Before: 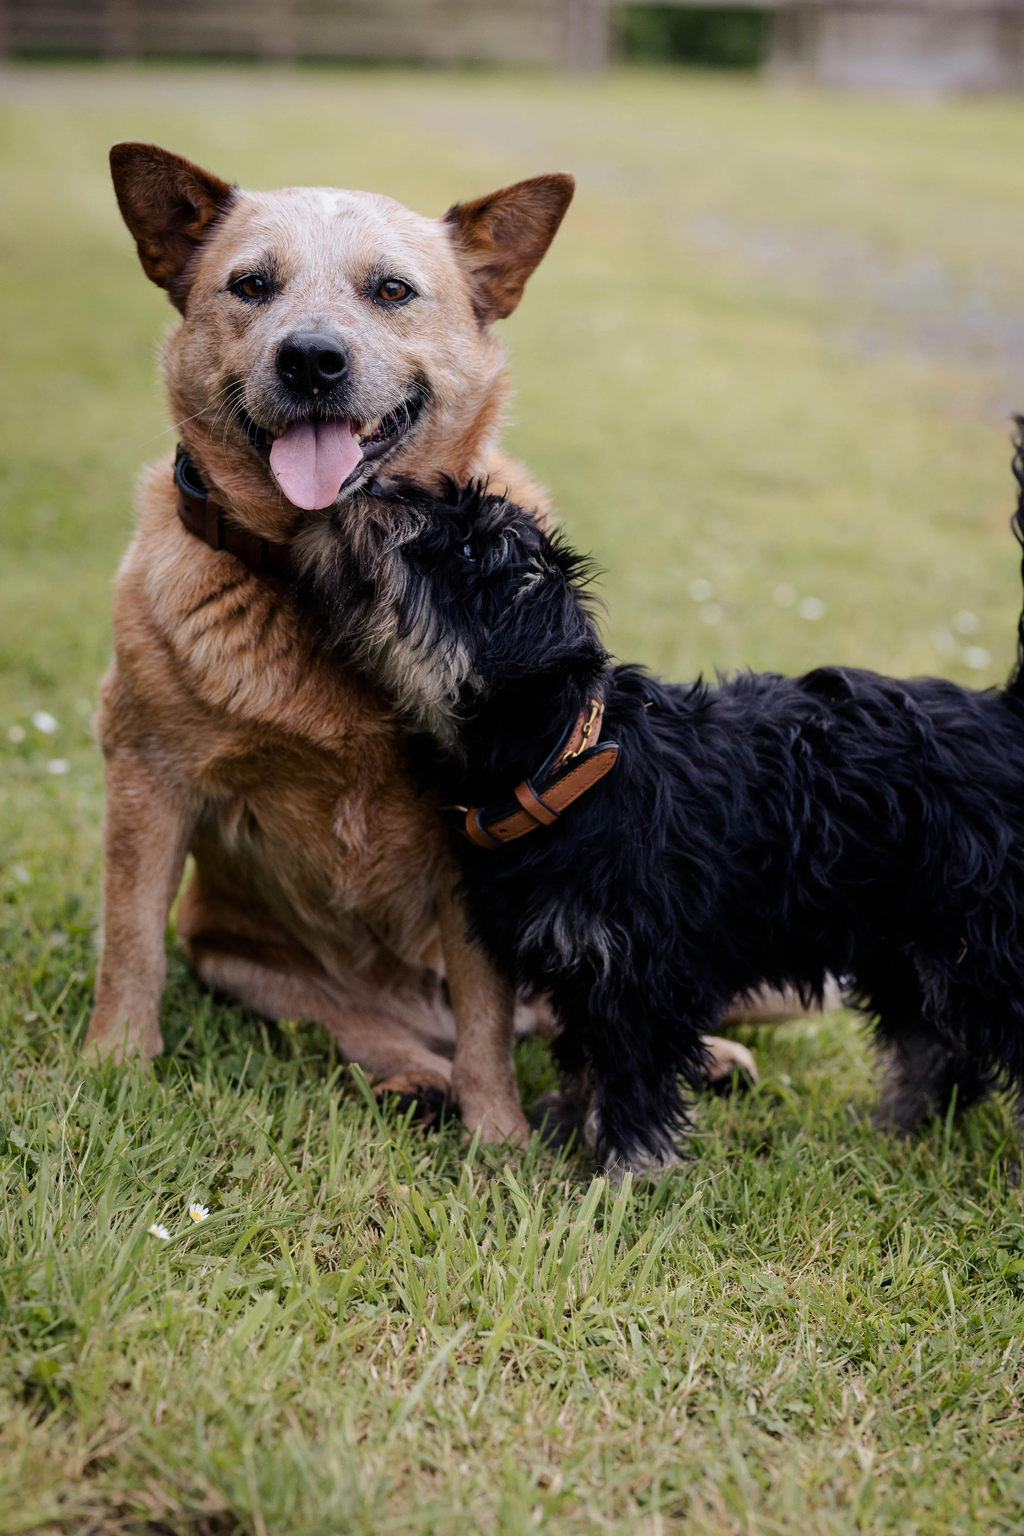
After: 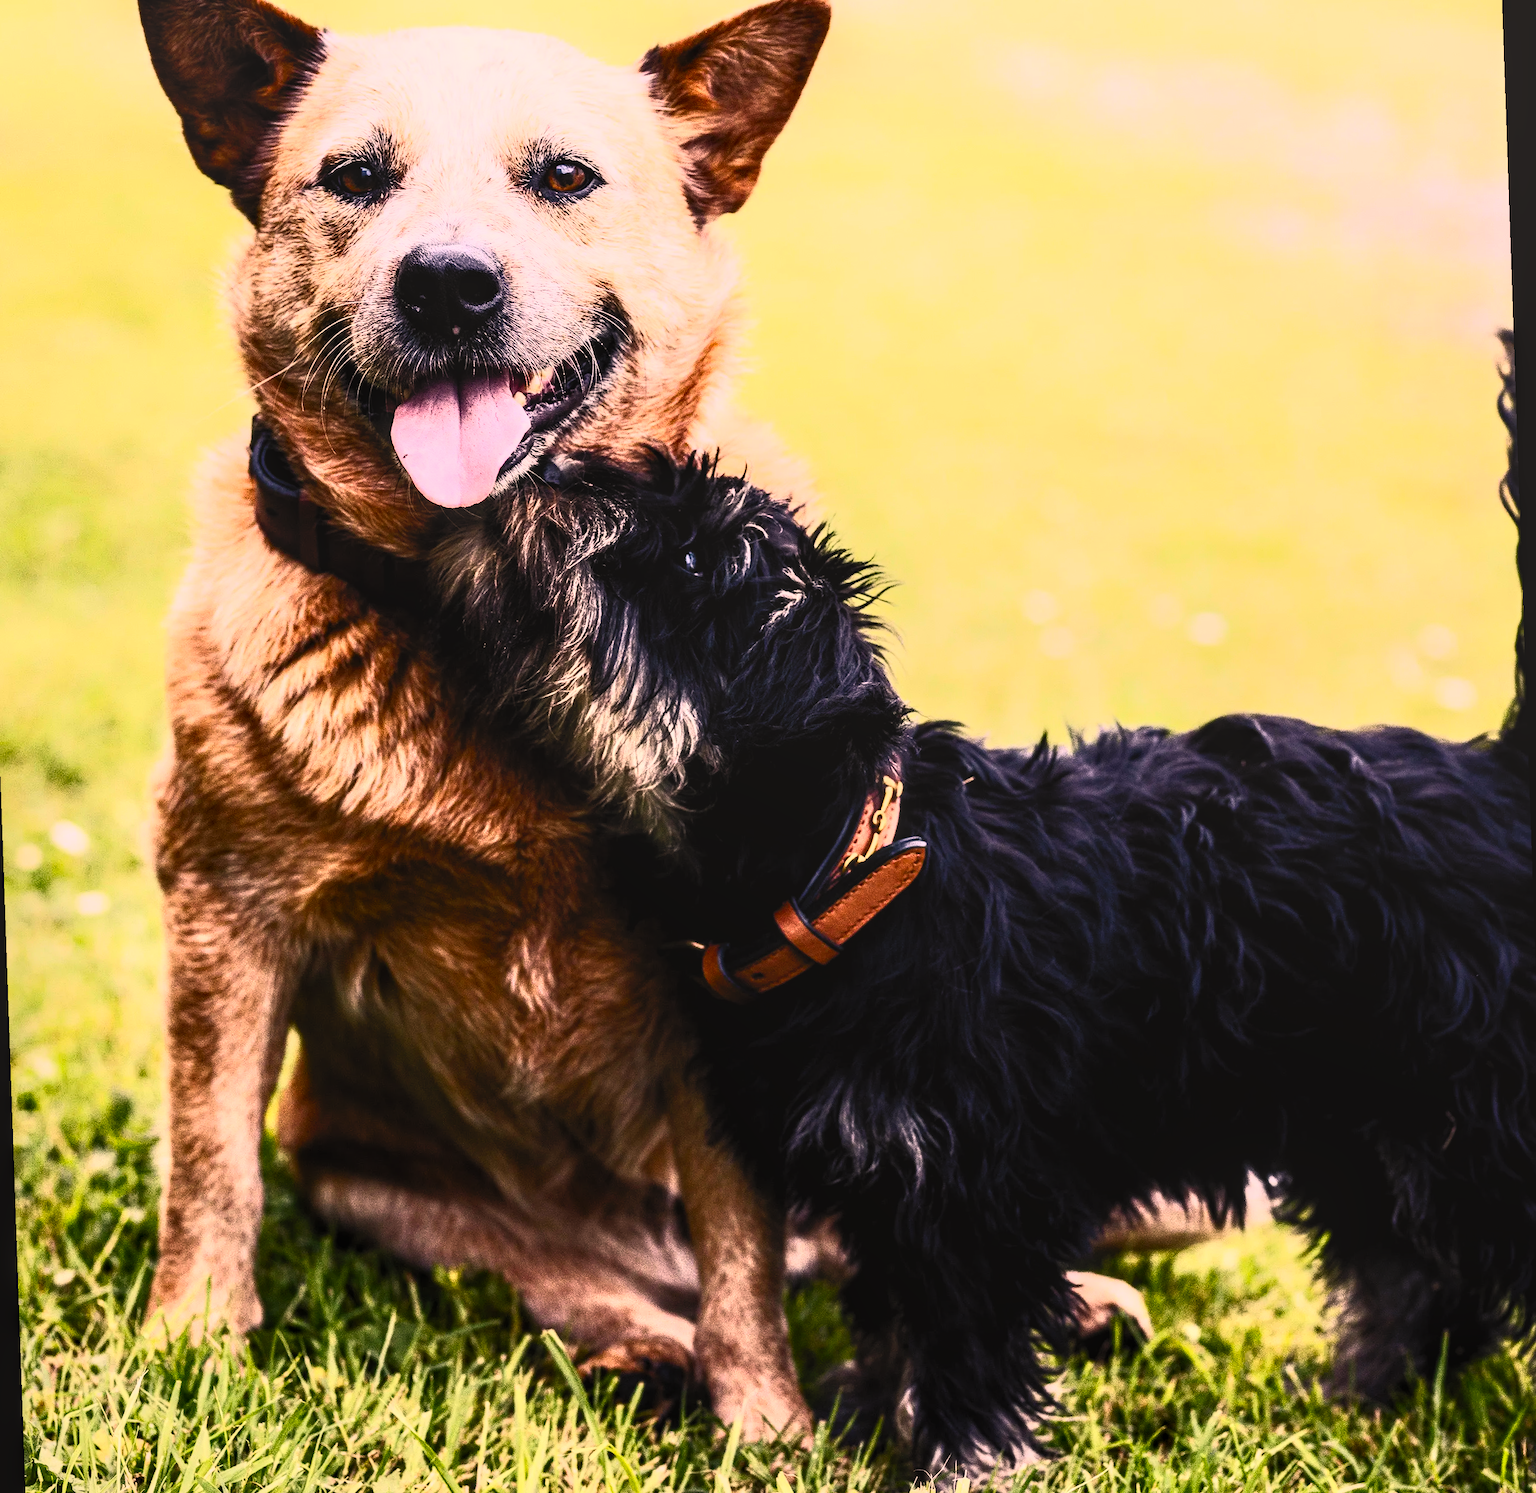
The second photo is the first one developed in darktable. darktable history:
contrast brightness saturation: contrast 0.83, brightness 0.59, saturation 0.59
local contrast: on, module defaults
exposure: exposure 0.078 EV, compensate highlight preservation false
crop and rotate: top 8.293%, bottom 20.996%
tone equalizer: on, module defaults
rotate and perspective: rotation -2°, crop left 0.022, crop right 0.978, crop top 0.049, crop bottom 0.951
color correction: highlights a* 11.96, highlights b* 11.58
filmic rgb: black relative exposure -7.5 EV, white relative exposure 5 EV, hardness 3.31, contrast 1.3, contrast in shadows safe
